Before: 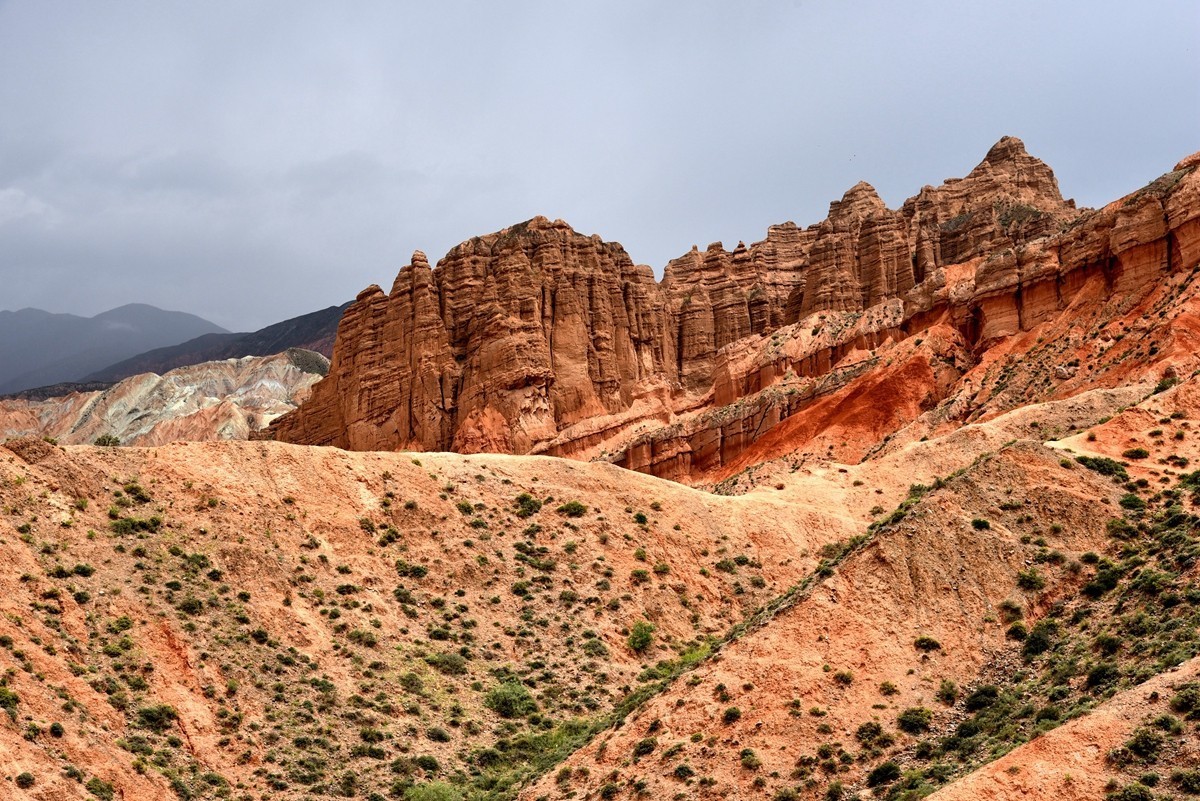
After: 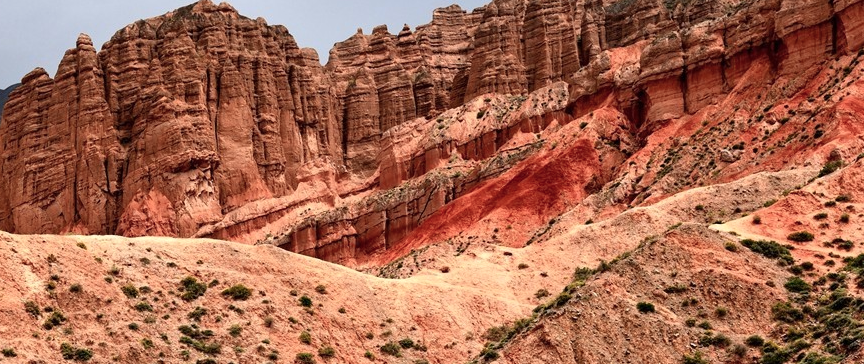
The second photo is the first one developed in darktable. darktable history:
crop and rotate: left 27.945%, top 27.222%, bottom 27.281%
contrast brightness saturation: contrast 0.053
color zones: curves: ch1 [(0, 0.469) (0.072, 0.457) (0.243, 0.494) (0.429, 0.5) (0.571, 0.5) (0.714, 0.5) (0.857, 0.5) (1, 0.469)]; ch2 [(0, 0.499) (0.143, 0.467) (0.242, 0.436) (0.429, 0.493) (0.571, 0.5) (0.714, 0.5) (0.857, 0.5) (1, 0.499)]
